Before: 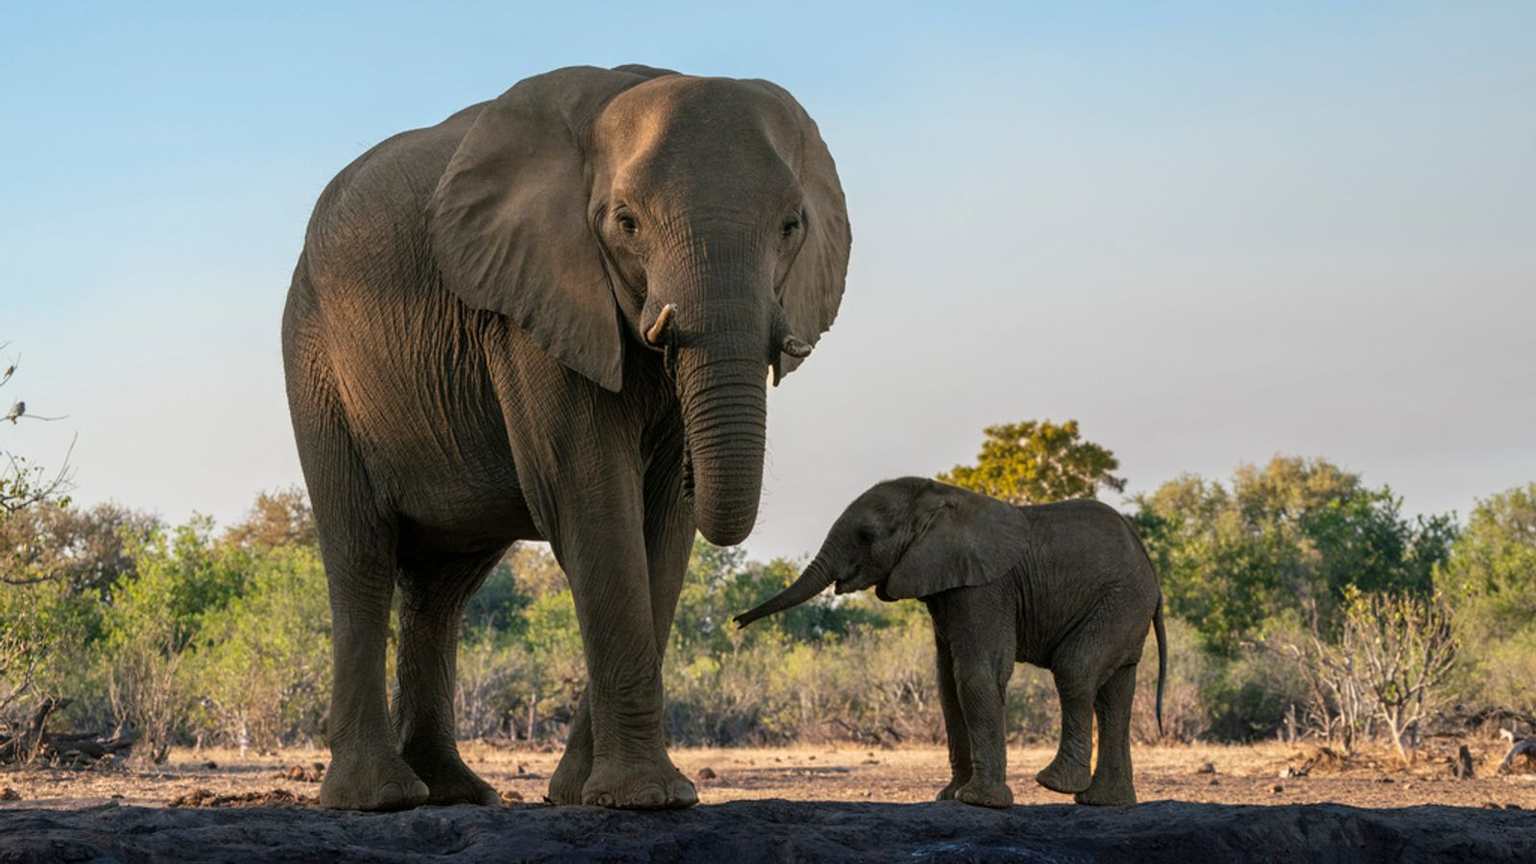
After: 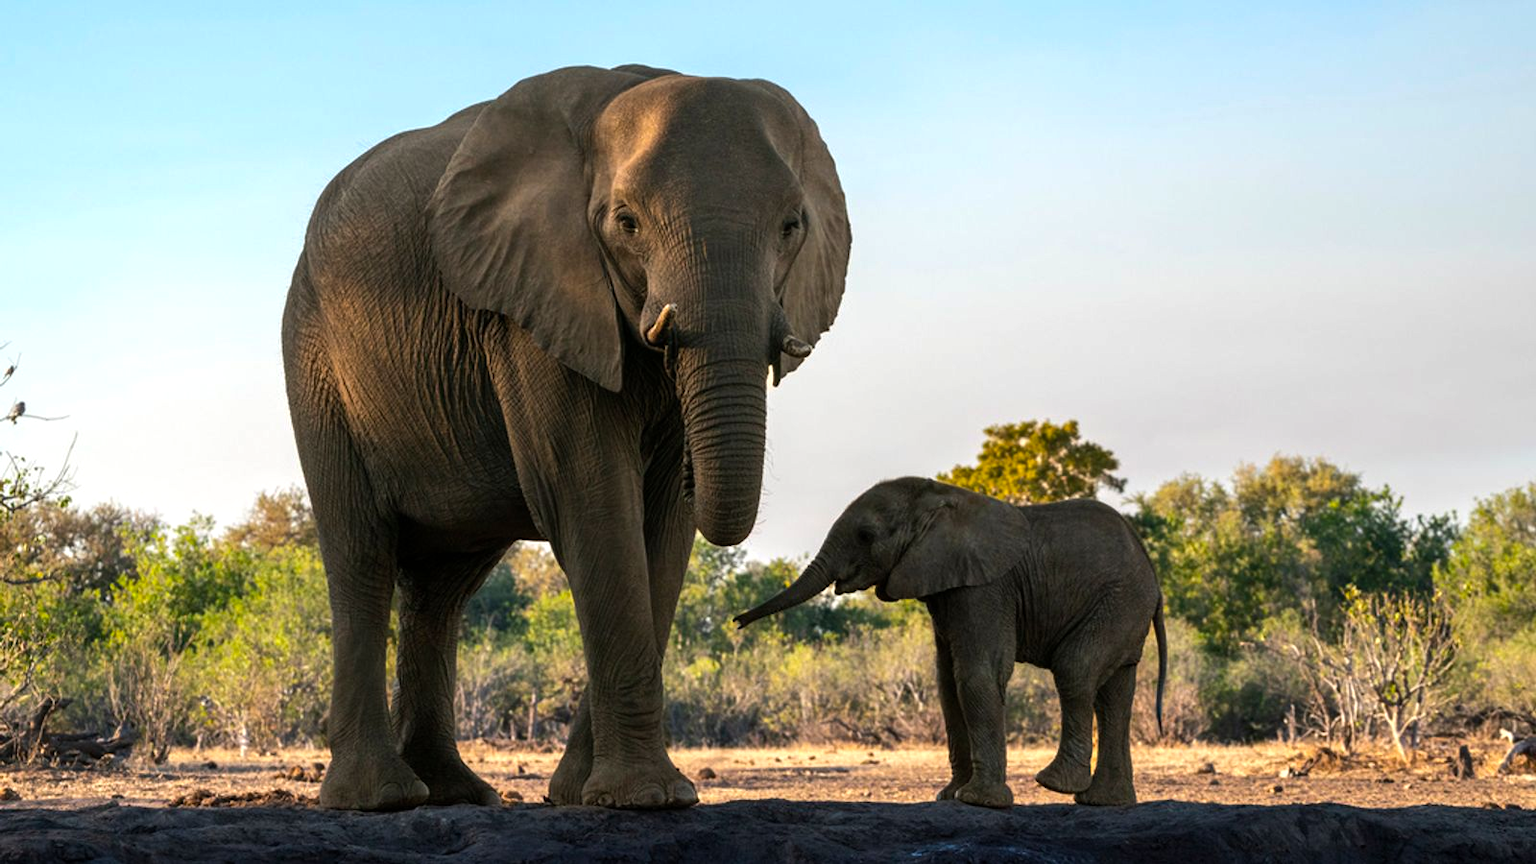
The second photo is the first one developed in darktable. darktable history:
color balance rgb: perceptual saturation grading › global saturation 14.823%, perceptual brilliance grading › highlights 13.406%, perceptual brilliance grading › mid-tones 8.881%, perceptual brilliance grading › shadows -17.303%, global vibrance 9.785%
